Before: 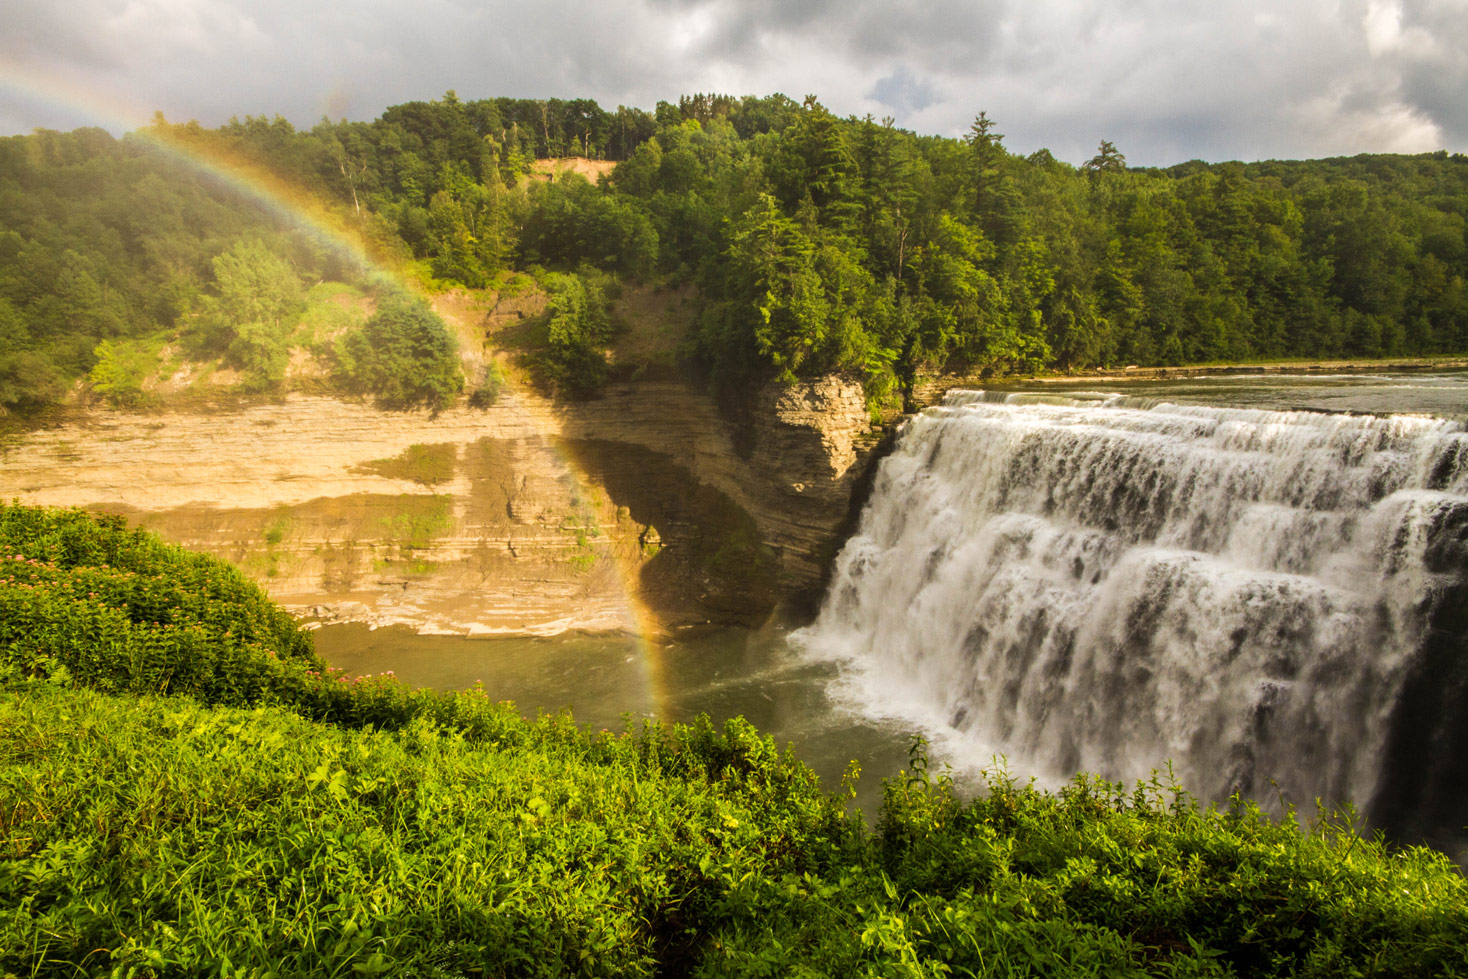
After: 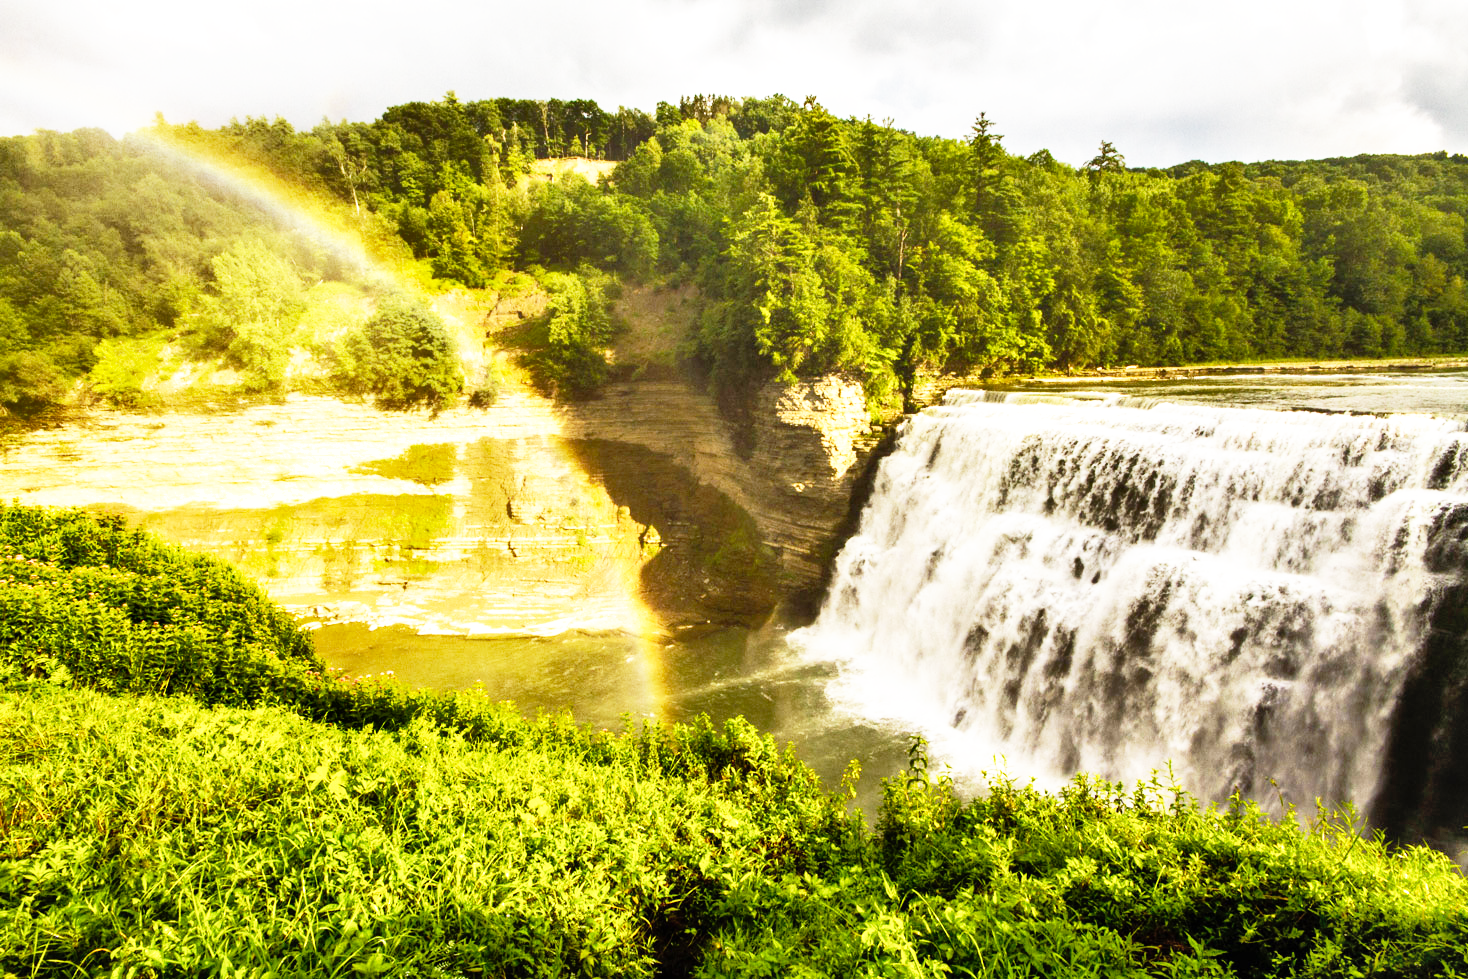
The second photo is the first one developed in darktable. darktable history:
shadows and highlights: shadows 75.75, highlights -60.97, soften with gaussian
base curve: curves: ch0 [(0, 0) (0.012, 0.01) (0.073, 0.168) (0.31, 0.711) (0.645, 0.957) (1, 1)], preserve colors none
exposure: black level correction 0, exposure 0.5 EV, compensate highlight preservation false
